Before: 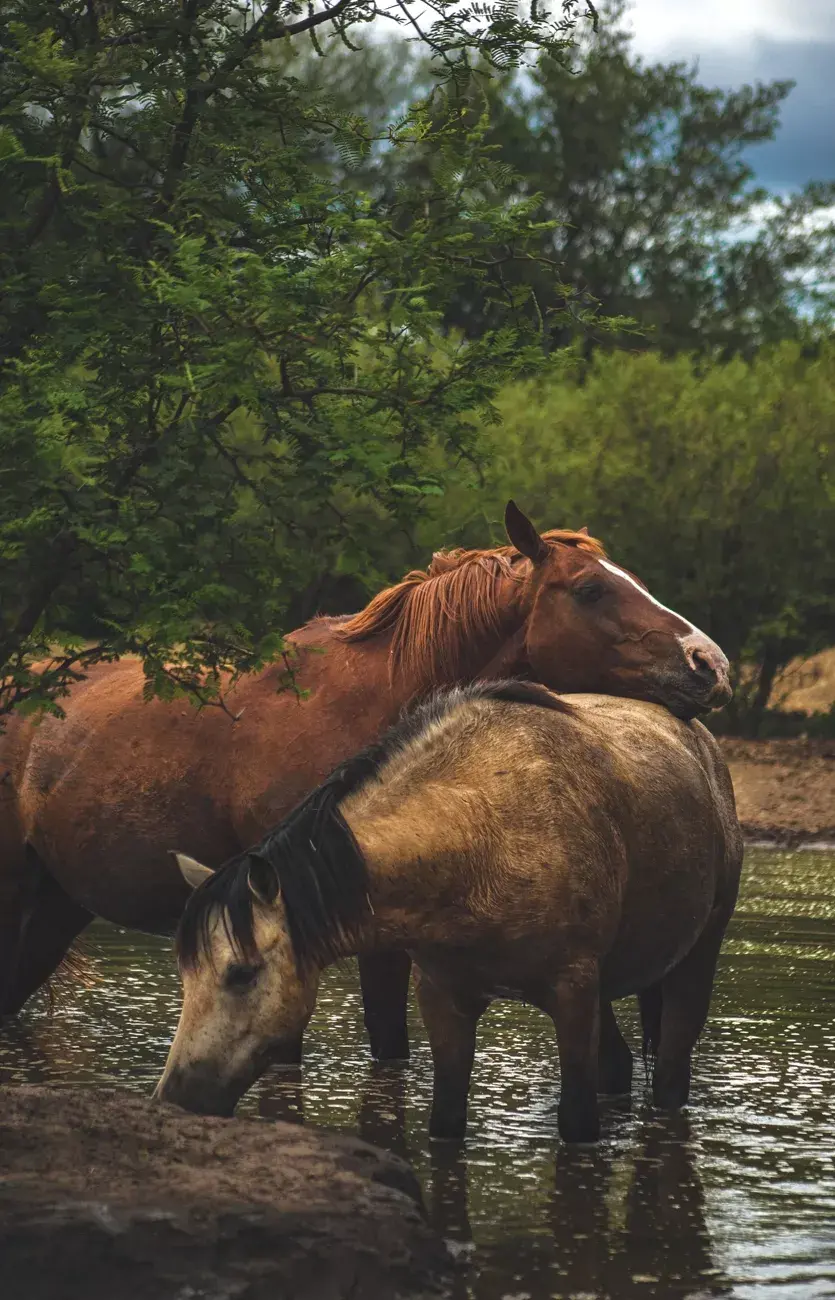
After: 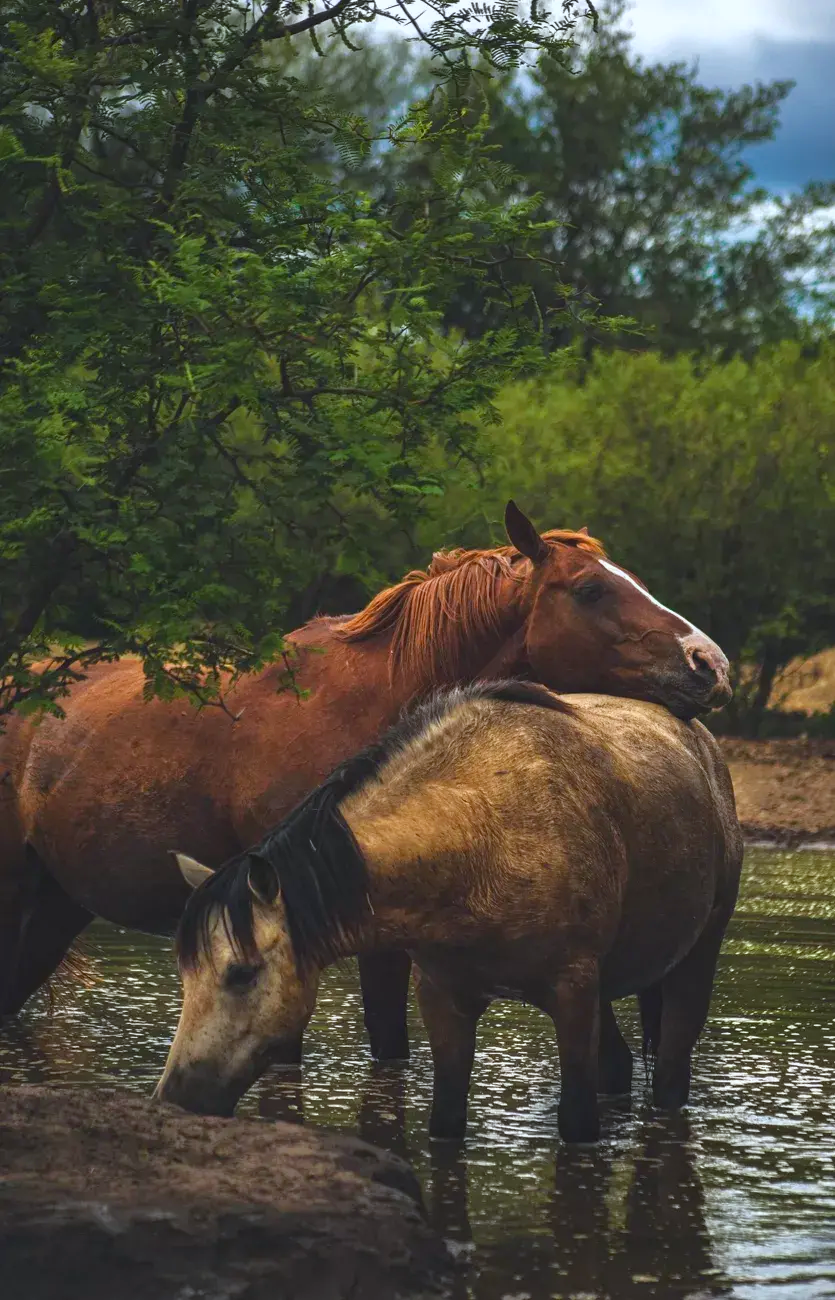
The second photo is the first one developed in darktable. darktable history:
white balance: red 0.967, blue 1.049
color zones: curves: ch0 [(0, 0.613) (0.01, 0.613) (0.245, 0.448) (0.498, 0.529) (0.642, 0.665) (0.879, 0.777) (0.99, 0.613)]; ch1 [(0, 0) (0.143, 0) (0.286, 0) (0.429, 0) (0.571, 0) (0.714, 0) (0.857, 0)], mix -121.96%
